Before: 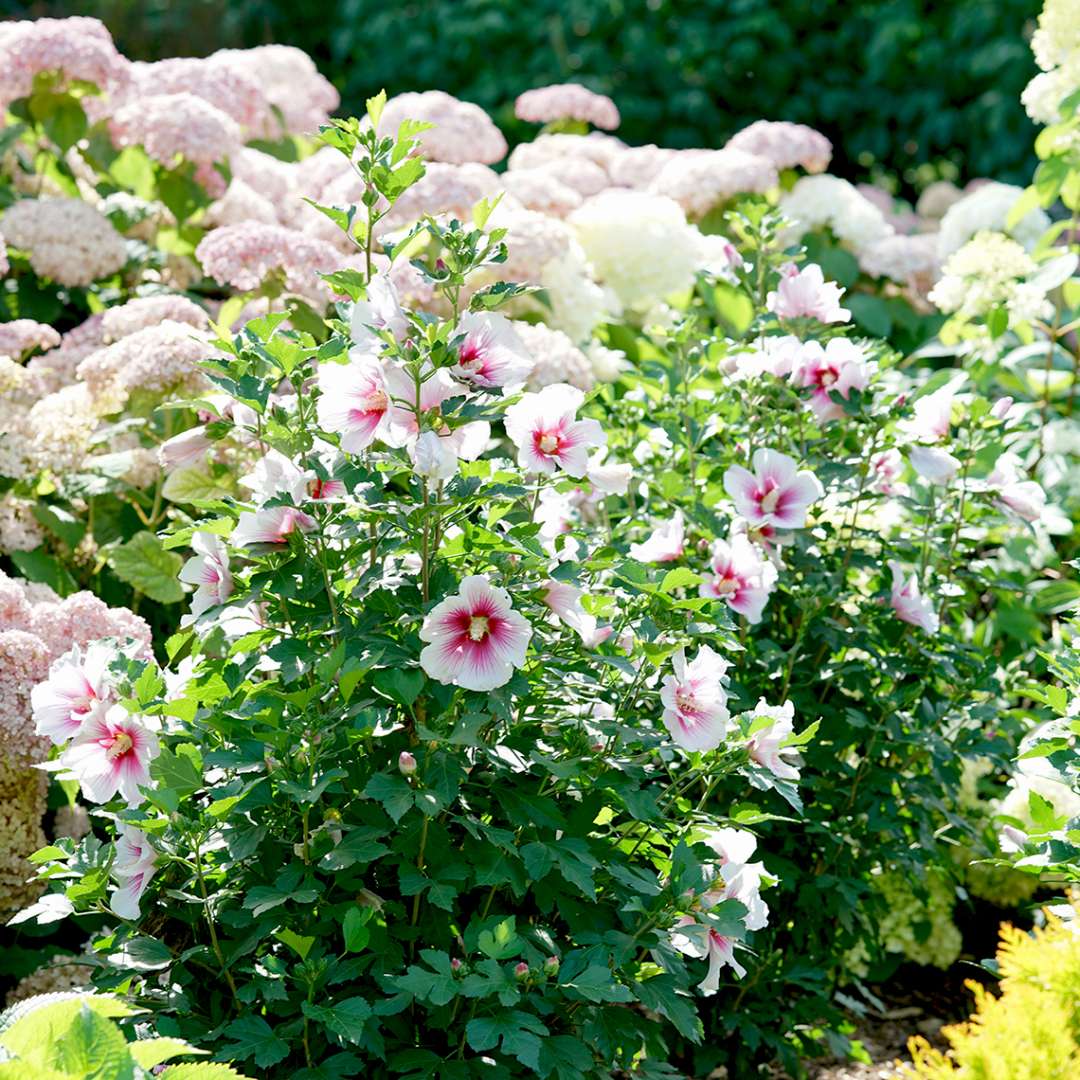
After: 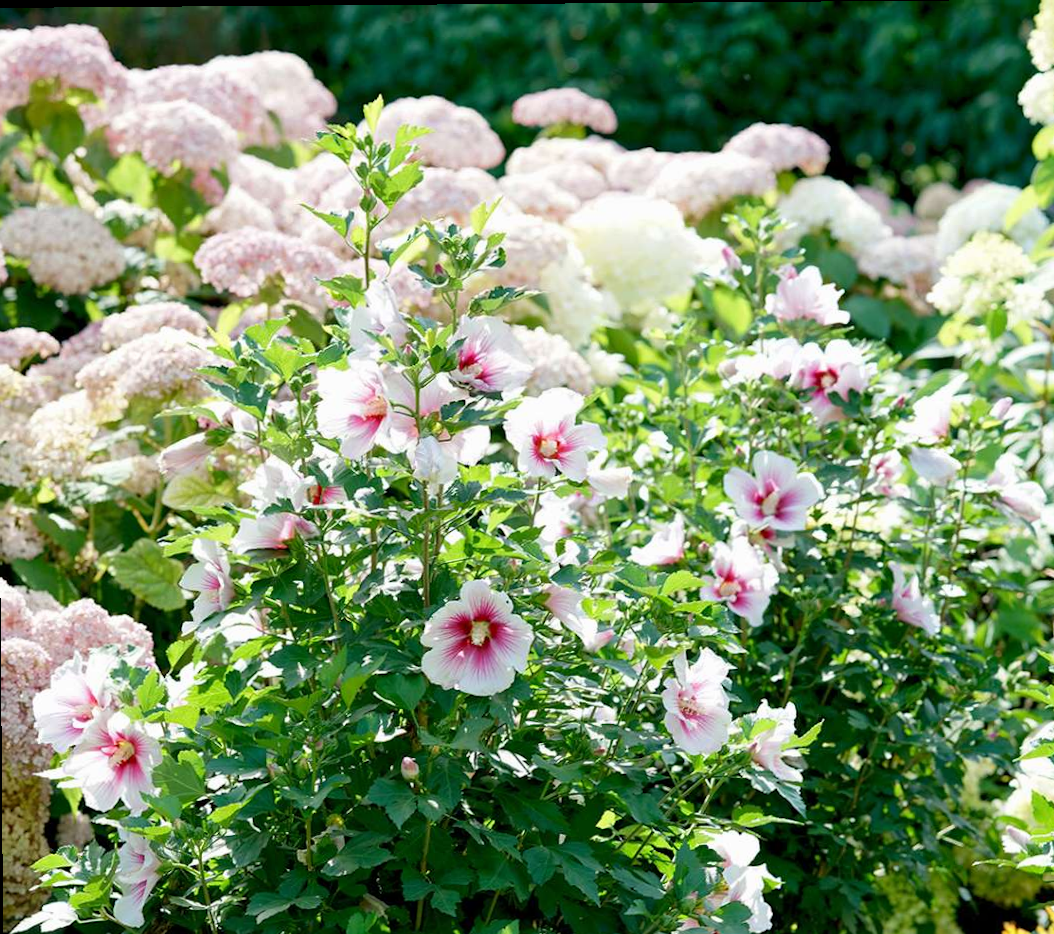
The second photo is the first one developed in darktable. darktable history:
crop and rotate: angle 0.448°, left 0.332%, right 2.768%, bottom 14.181%
exposure: exposure -0.015 EV, compensate exposure bias true, compensate highlight preservation false
